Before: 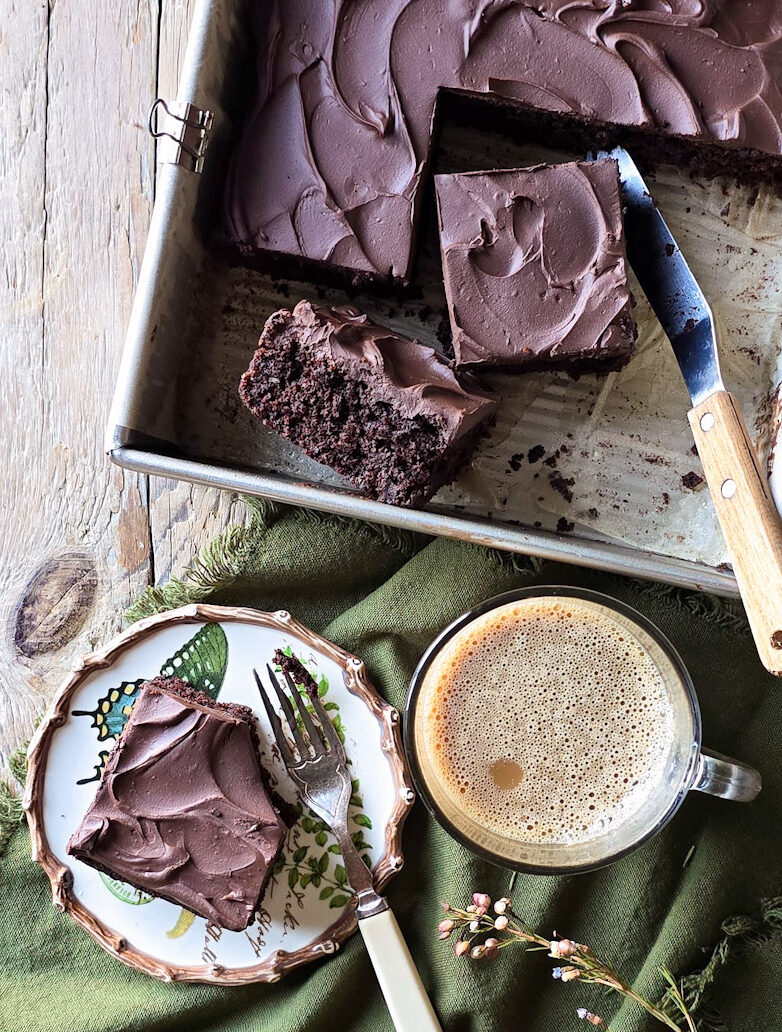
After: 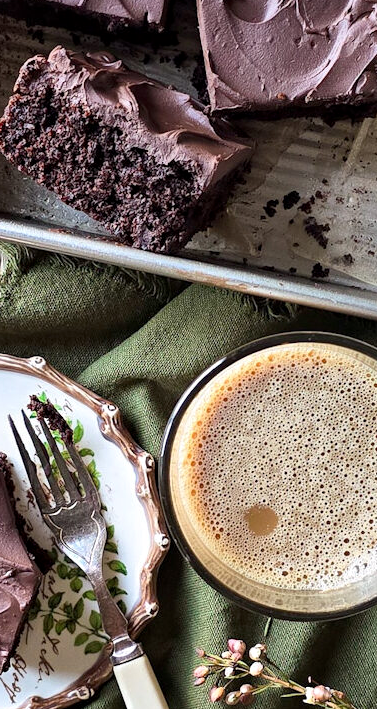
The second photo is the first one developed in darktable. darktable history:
contrast equalizer: octaves 7, y [[0.6 ×6], [0.55 ×6], [0 ×6], [0 ×6], [0 ×6]], mix 0.15
crop: left 31.379%, top 24.658%, right 20.326%, bottom 6.628%
